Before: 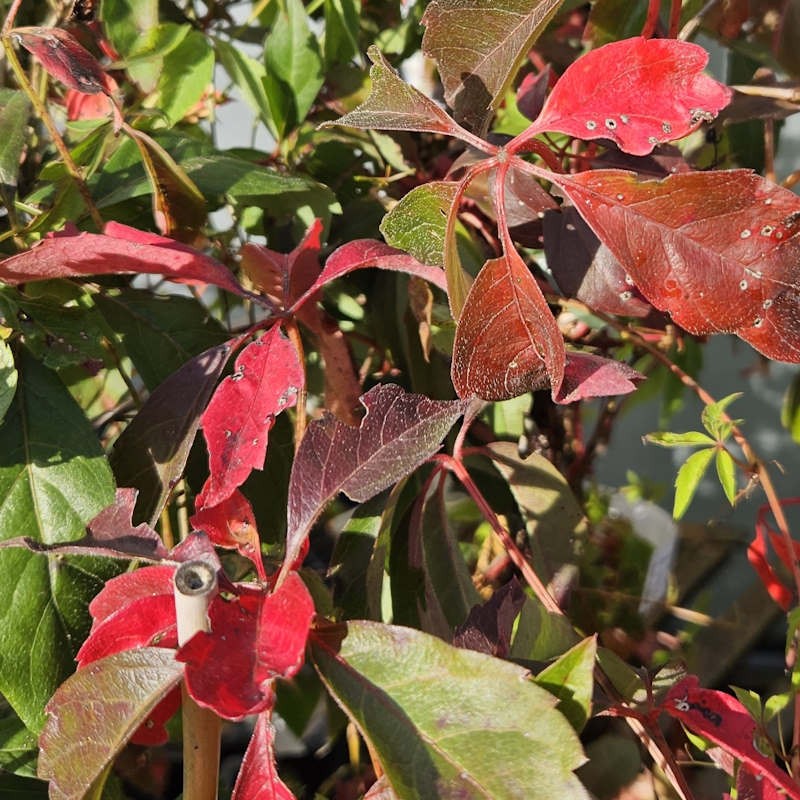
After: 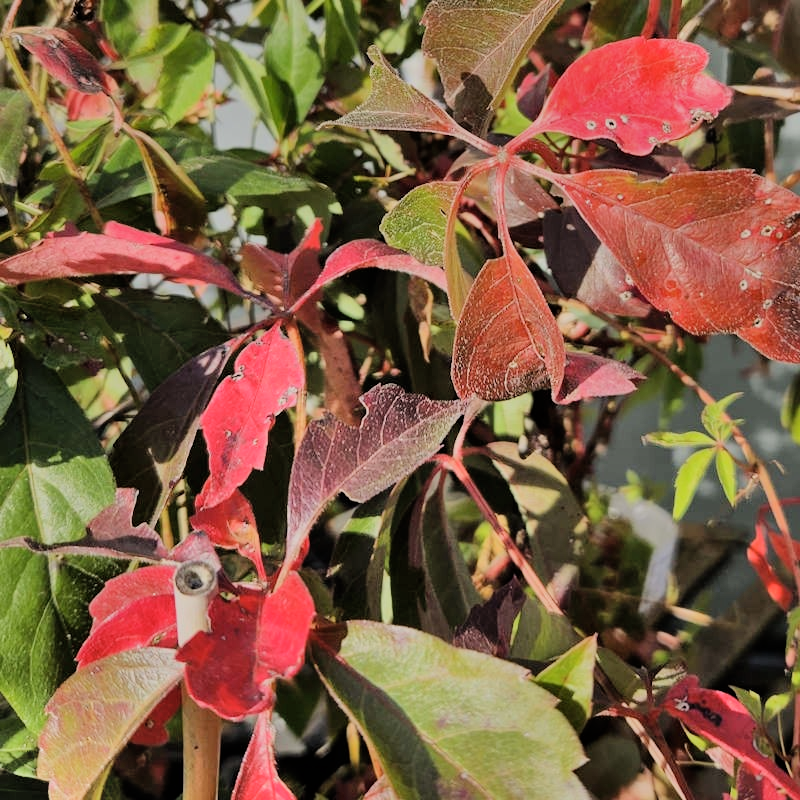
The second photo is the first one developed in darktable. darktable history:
filmic rgb: black relative exposure -7.65 EV, white relative exposure 4.56 EV, hardness 3.61, color science v6 (2022)
shadows and highlights: radius 123.98, shadows 100, white point adjustment -3, highlights -100, highlights color adjustment 89.84%, soften with gaussian
